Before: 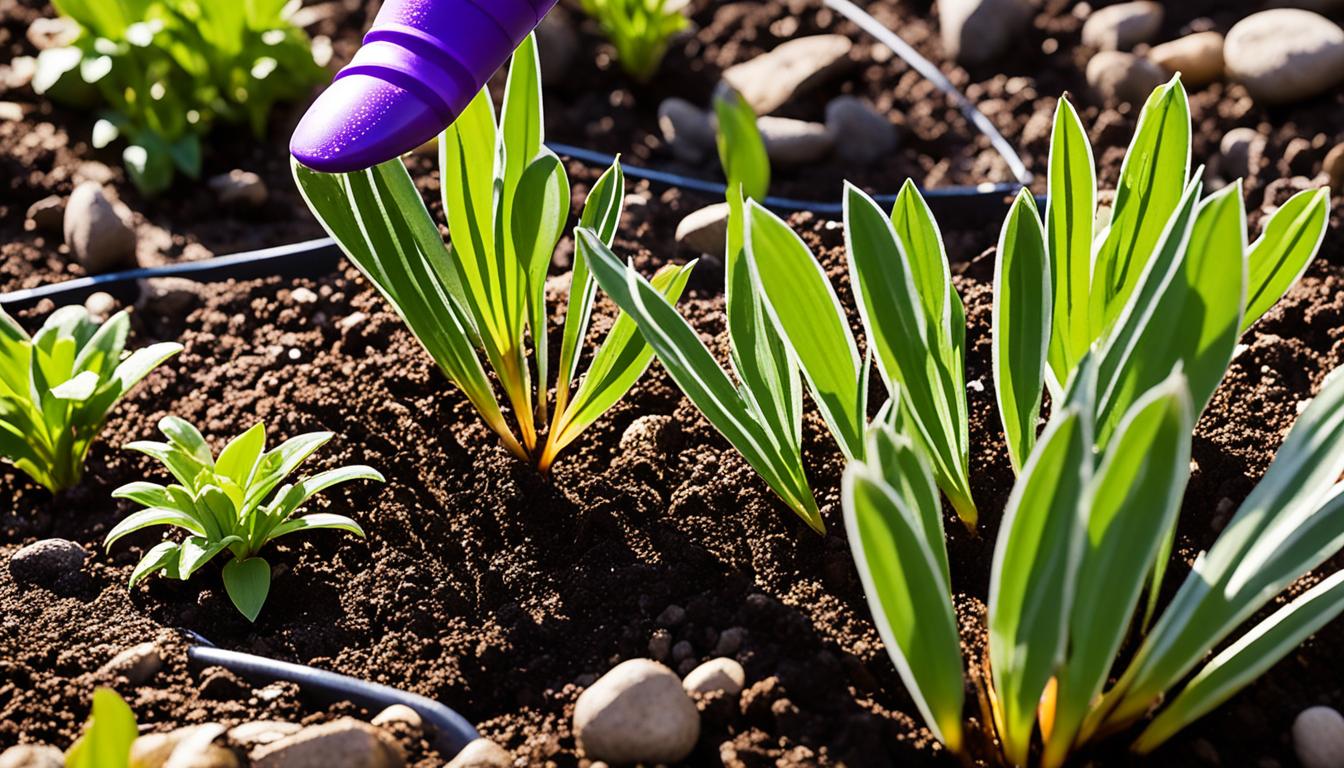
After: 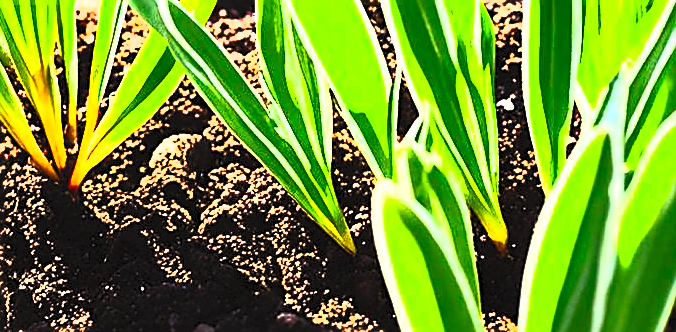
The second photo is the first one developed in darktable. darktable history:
crop: left 35.03%, top 36.625%, right 14.663%, bottom 20.057%
base curve: curves: ch0 [(0, 0) (0.005, 0.002) (0.193, 0.295) (0.399, 0.664) (0.75, 0.928) (1, 1)]
contrast equalizer: y [[0.5 ×6], [0.5 ×6], [0.5, 0.5, 0.501, 0.545, 0.707, 0.863], [0 ×6], [0 ×6]]
sharpen: on, module defaults
contrast brightness saturation: contrast 1, brightness 1, saturation 1
